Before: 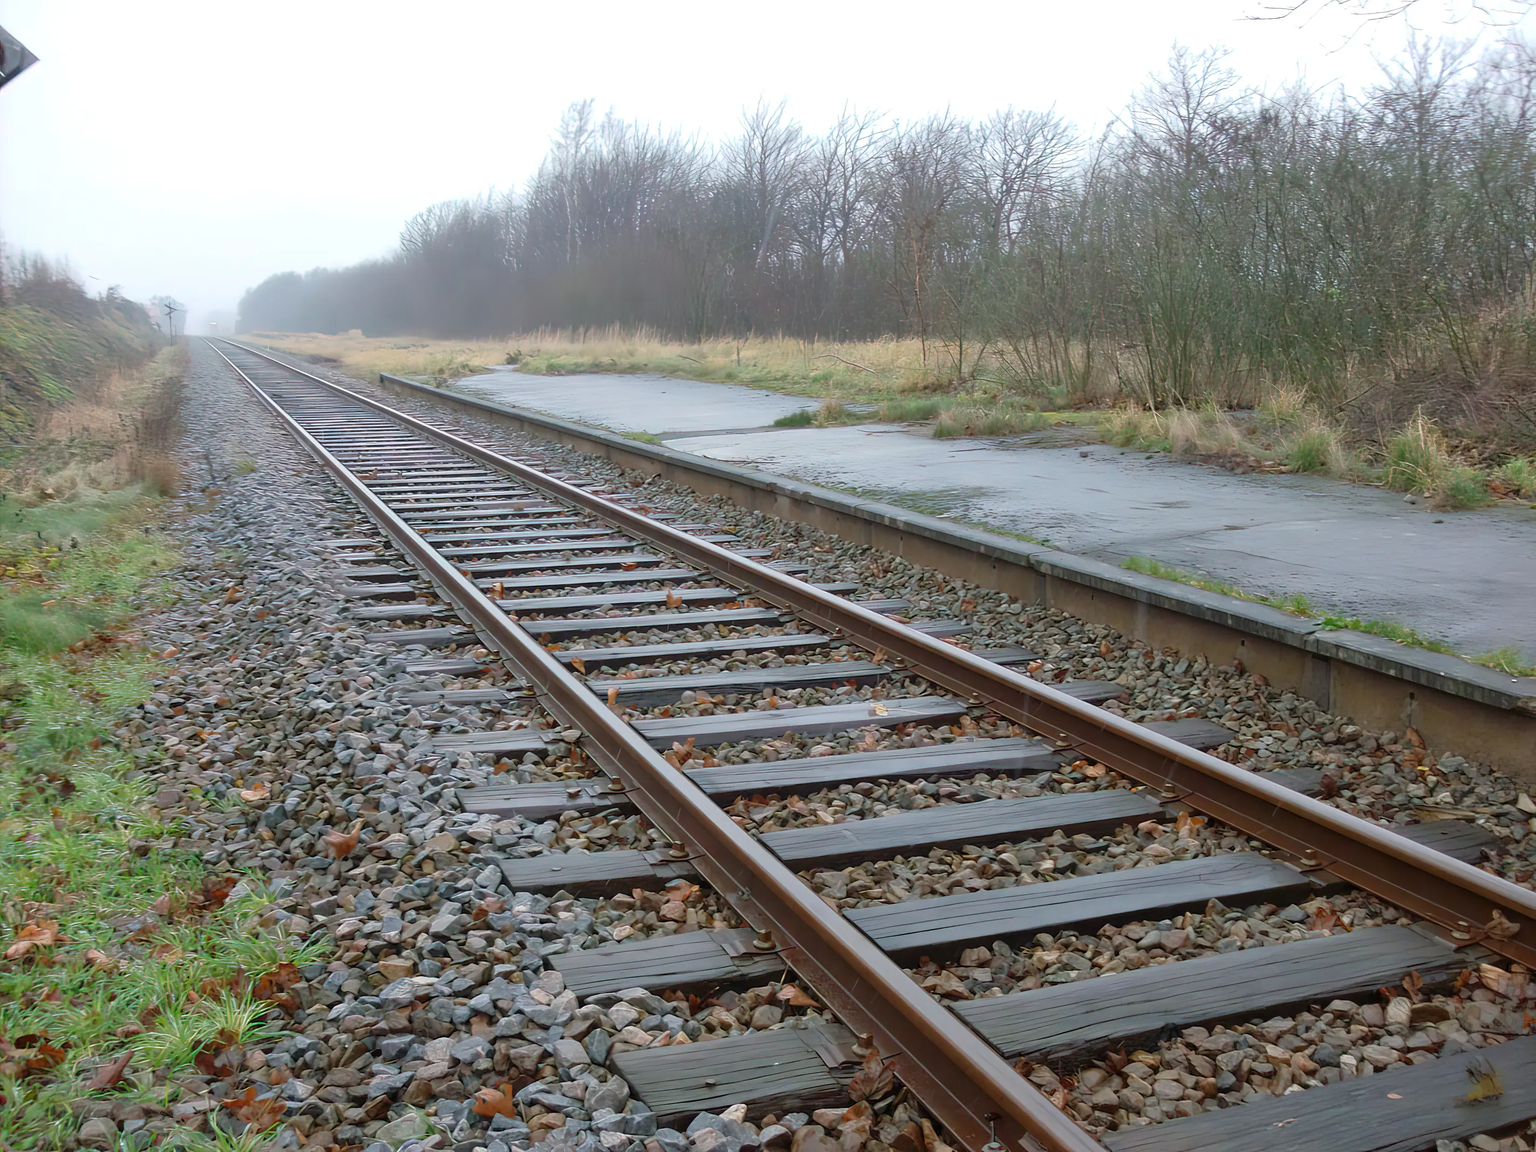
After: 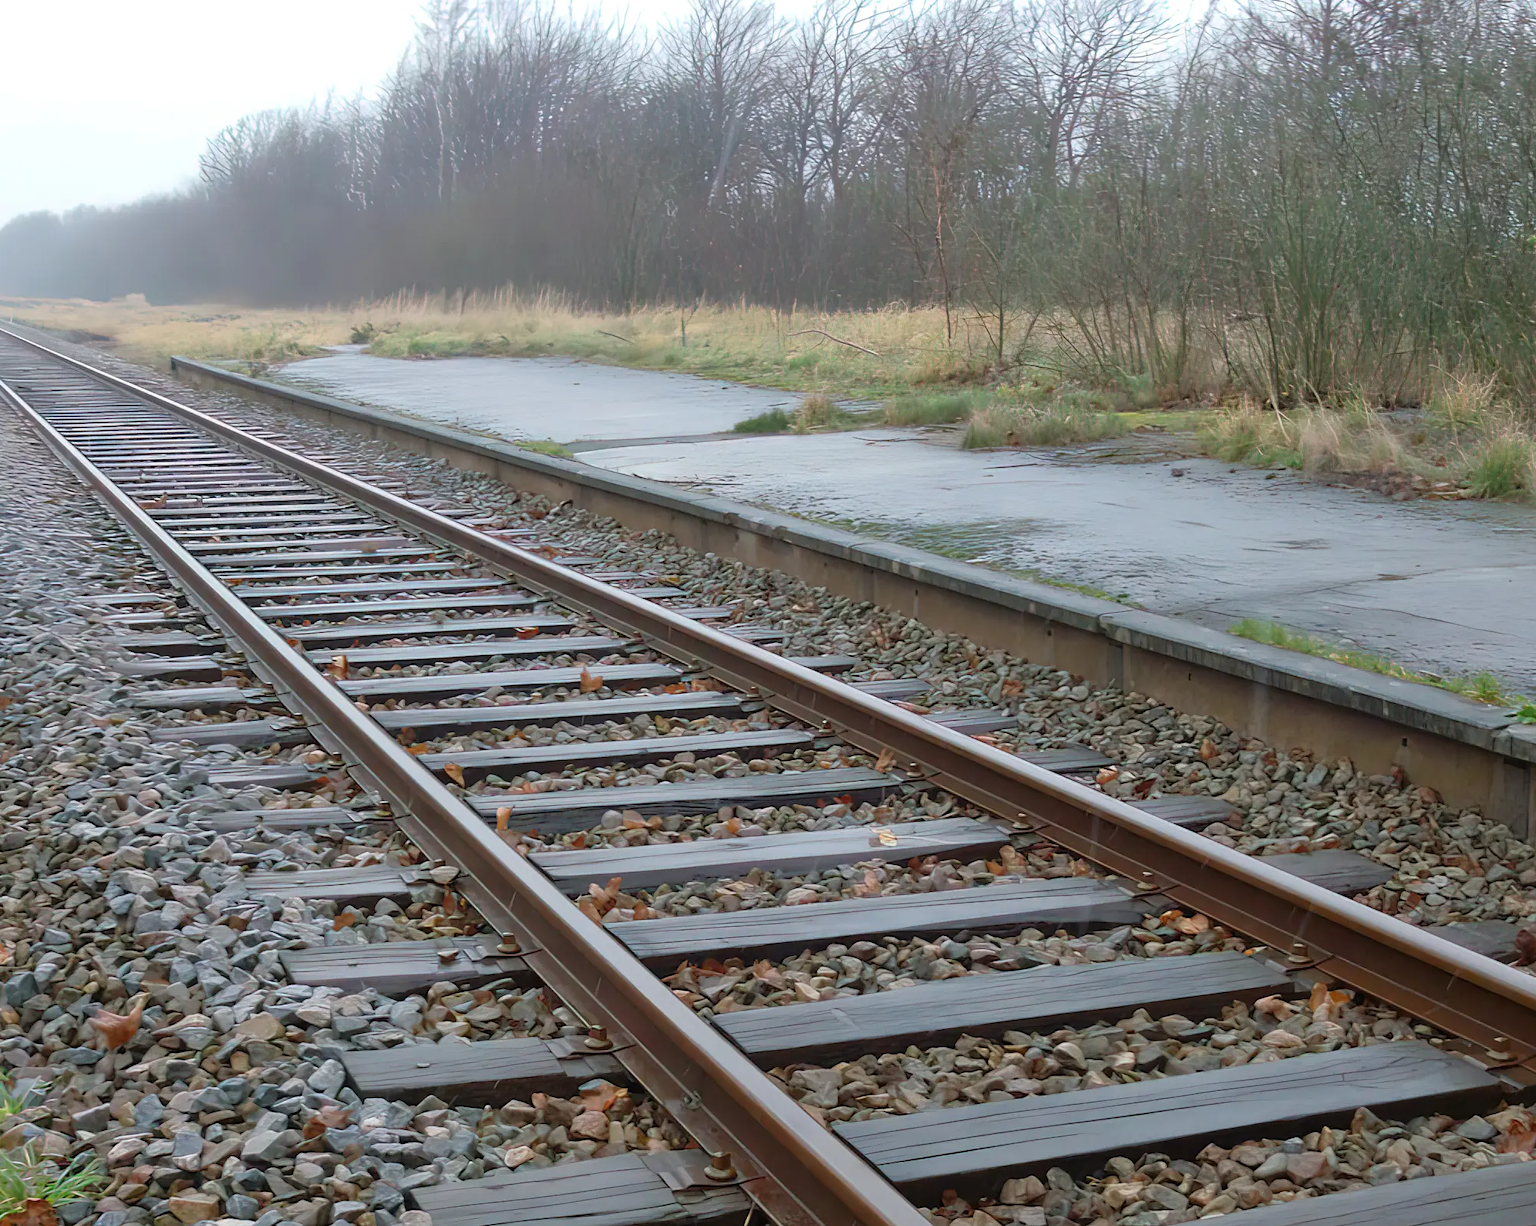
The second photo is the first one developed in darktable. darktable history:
crop and rotate: left 16.975%, top 10.811%, right 13.061%, bottom 14.701%
